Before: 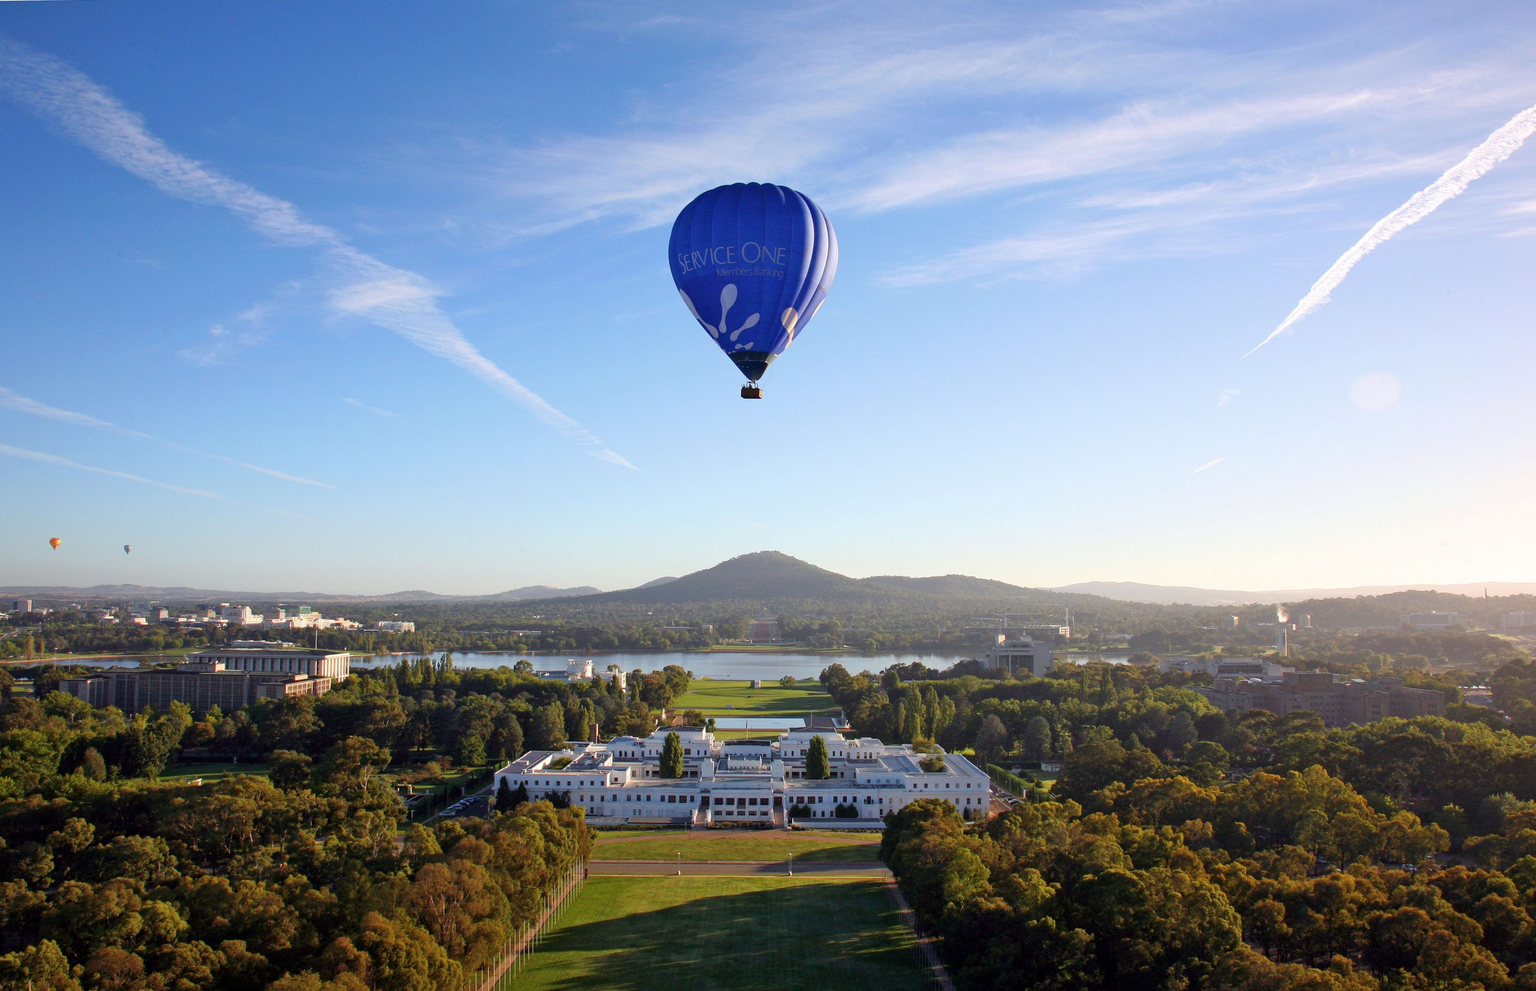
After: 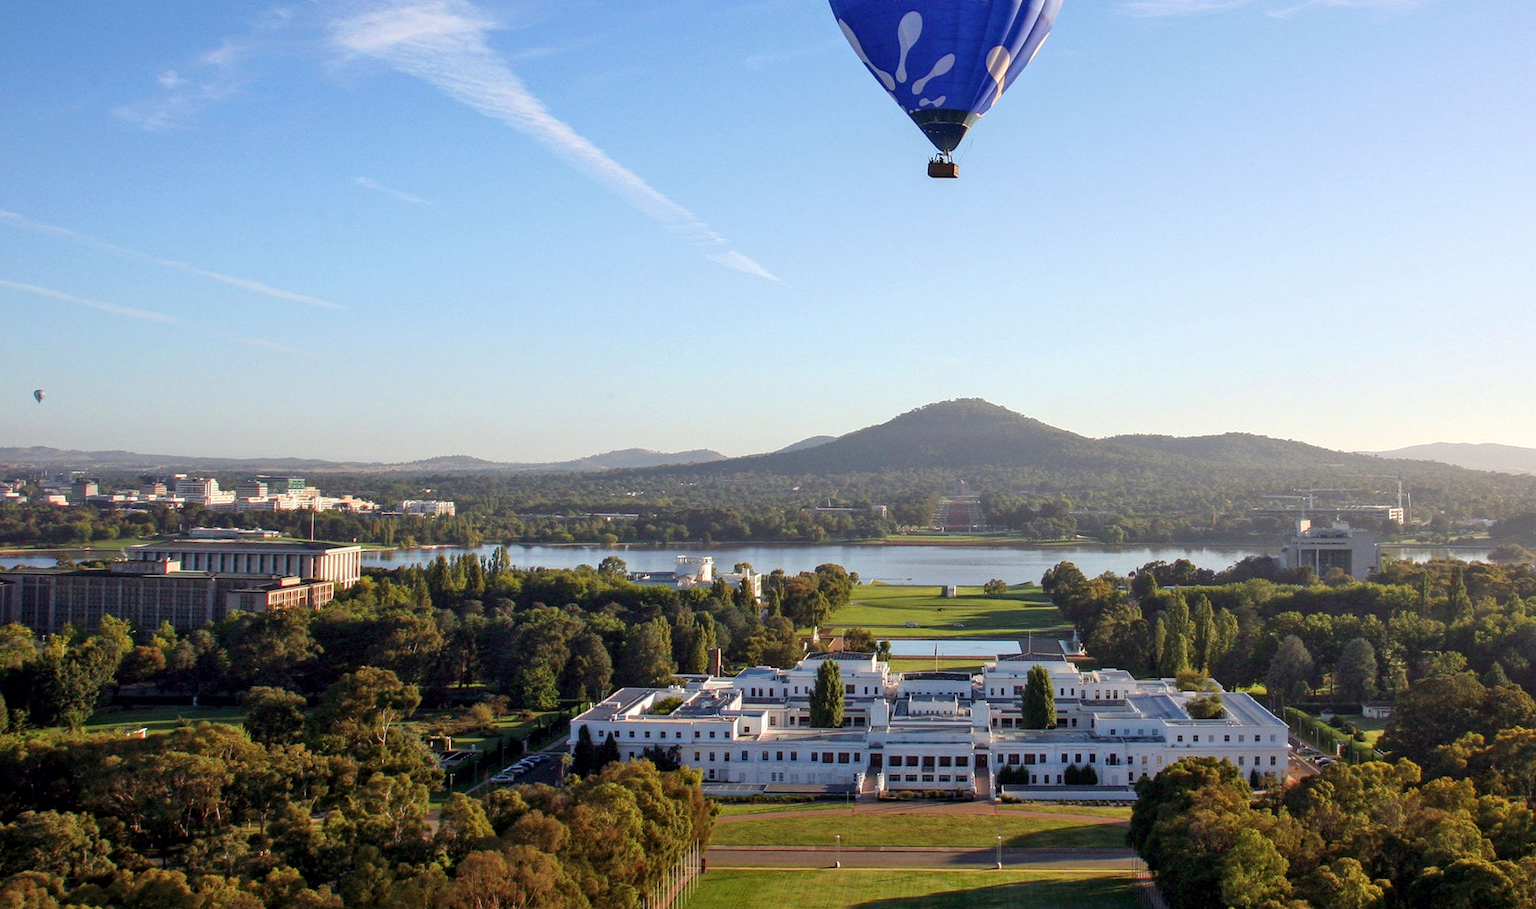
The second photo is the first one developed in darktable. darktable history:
crop: left 6.571%, top 27.864%, right 24.359%, bottom 8.714%
local contrast: on, module defaults
